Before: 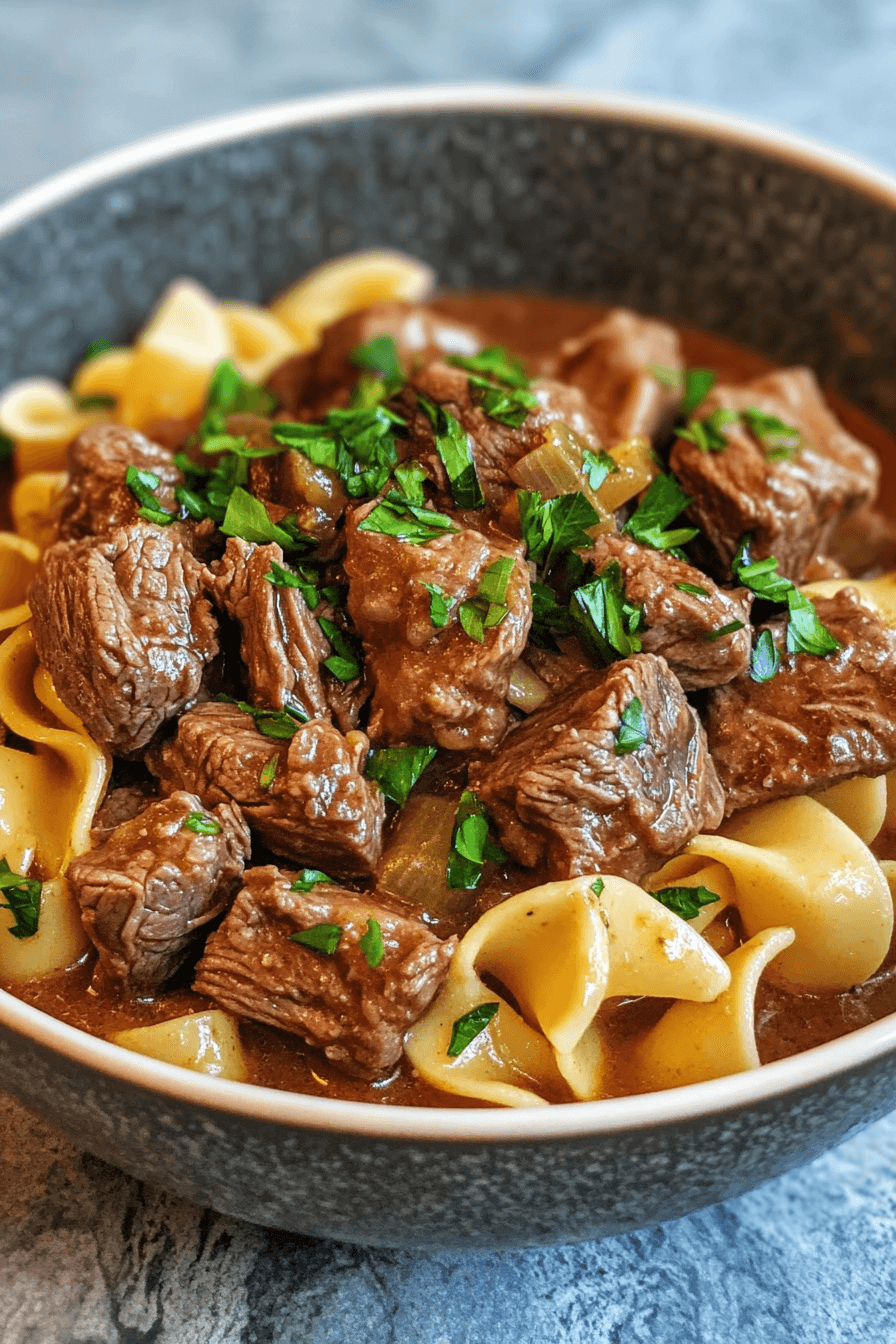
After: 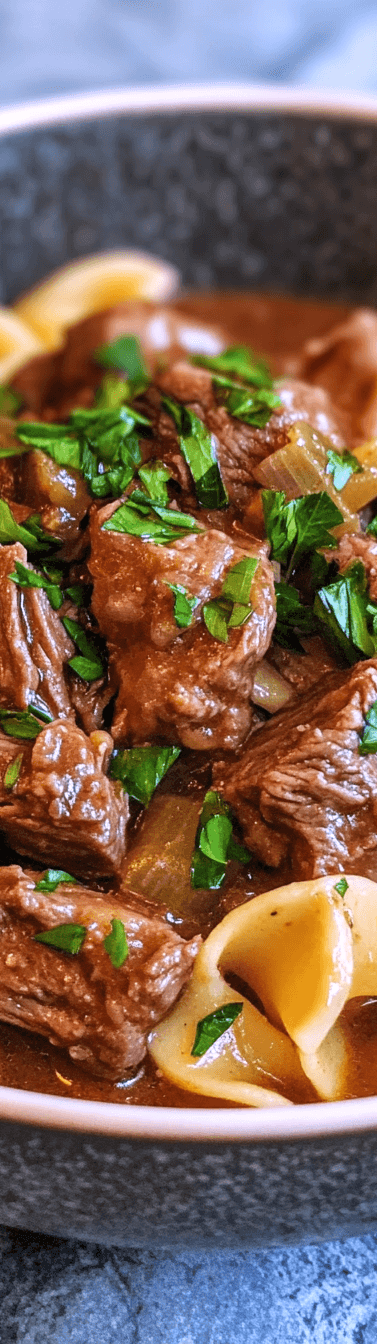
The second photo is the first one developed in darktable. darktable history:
white balance: red 1.042, blue 1.17
crop: left 28.583%, right 29.231%
